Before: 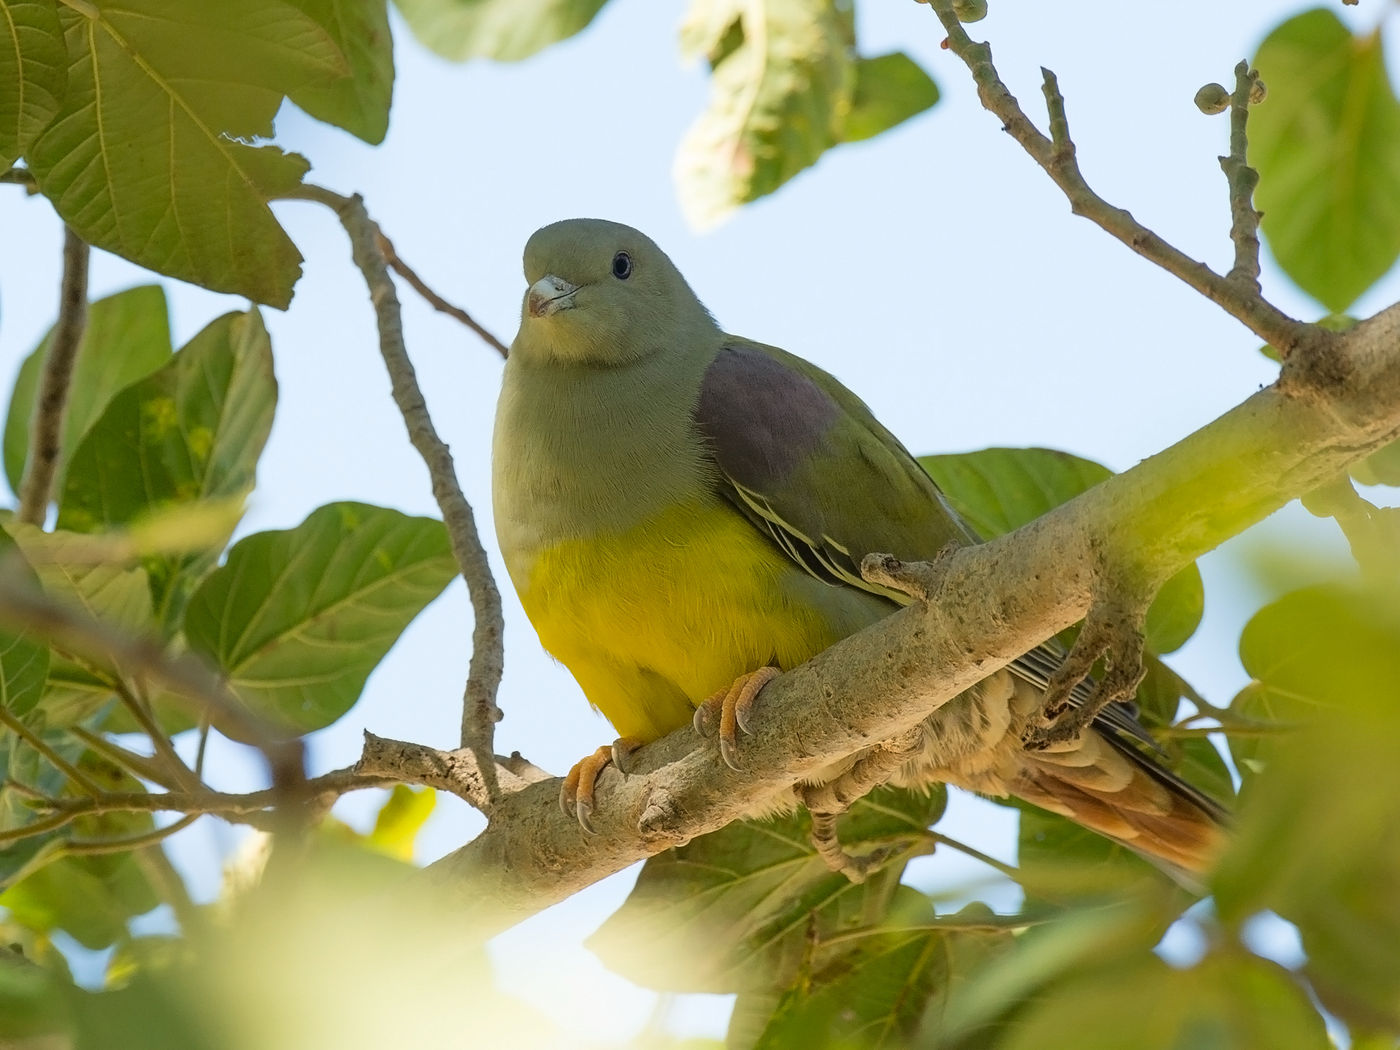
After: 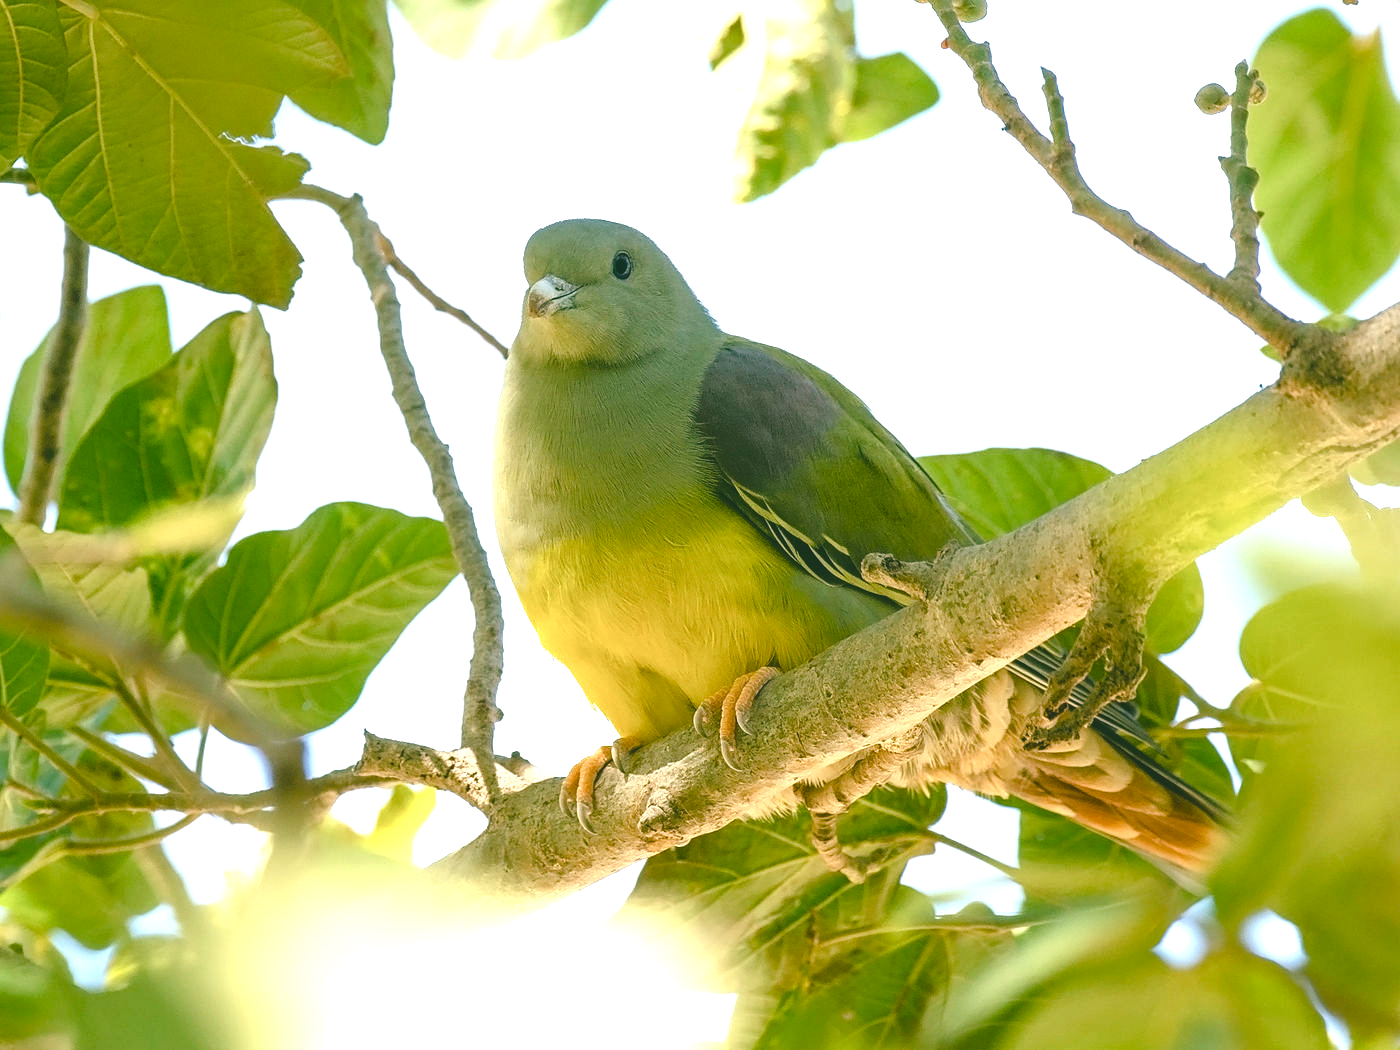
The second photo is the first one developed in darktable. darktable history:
tone equalizer: -8 EV -0.722 EV, -7 EV -0.716 EV, -6 EV -0.632 EV, -5 EV -0.361 EV, -3 EV 0.4 EV, -2 EV 0.6 EV, -1 EV 0.675 EV, +0 EV 0.77 EV
color balance rgb: shadows lift › chroma 11.9%, shadows lift › hue 131.01°, global offset › luminance 2%, perceptual saturation grading › global saturation 0.099%, perceptual saturation grading › highlights -17.946%, perceptual saturation grading › mid-tones 33.341%, perceptual saturation grading › shadows 50.376%, perceptual brilliance grading › highlights 7.985%, perceptual brilliance grading › mid-tones 2.97%, perceptual brilliance grading › shadows 2.019%
